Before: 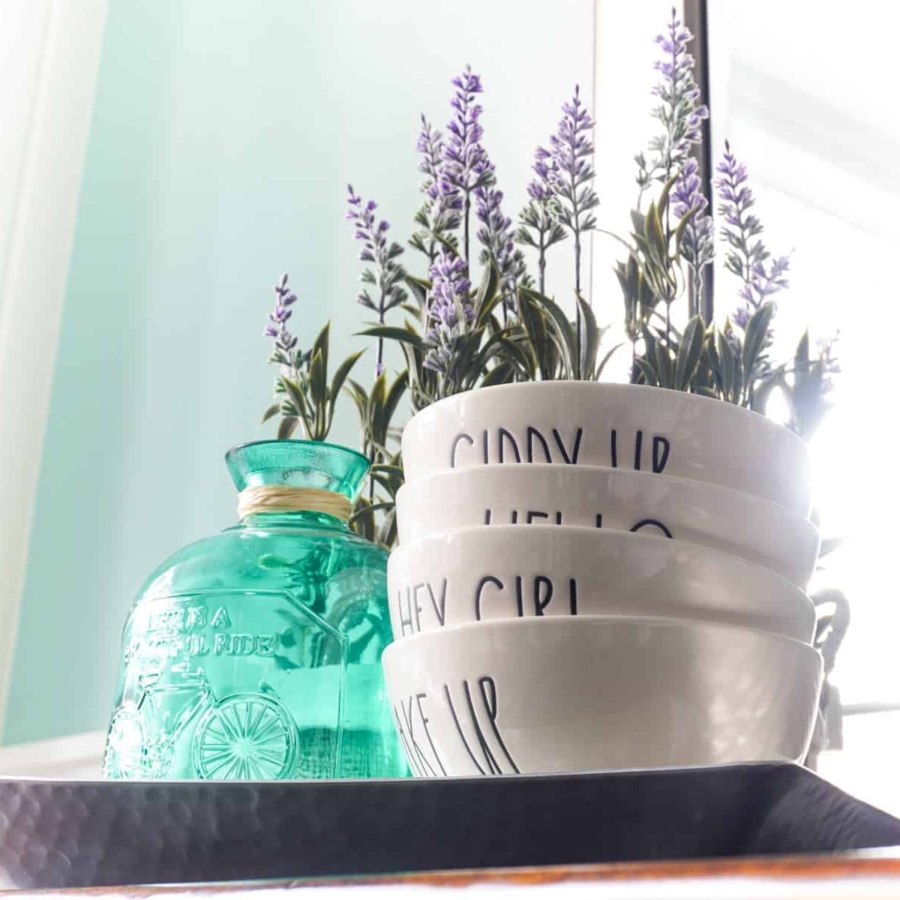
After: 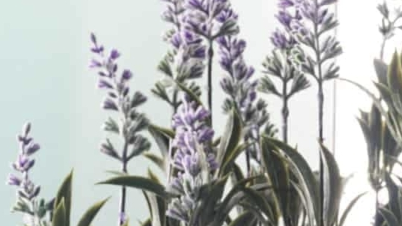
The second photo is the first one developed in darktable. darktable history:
color balance: input saturation 80.07%
crop: left 28.64%, top 16.832%, right 26.637%, bottom 58.055%
